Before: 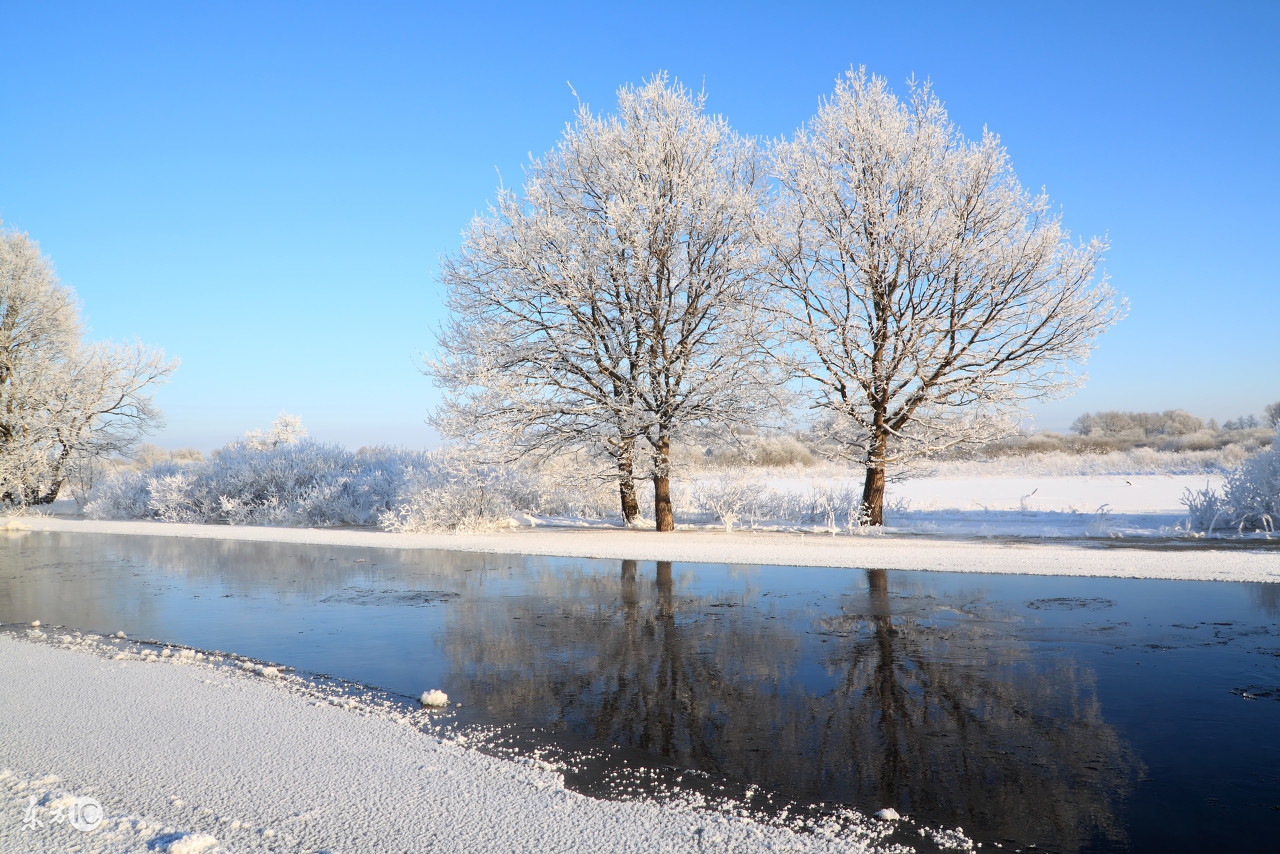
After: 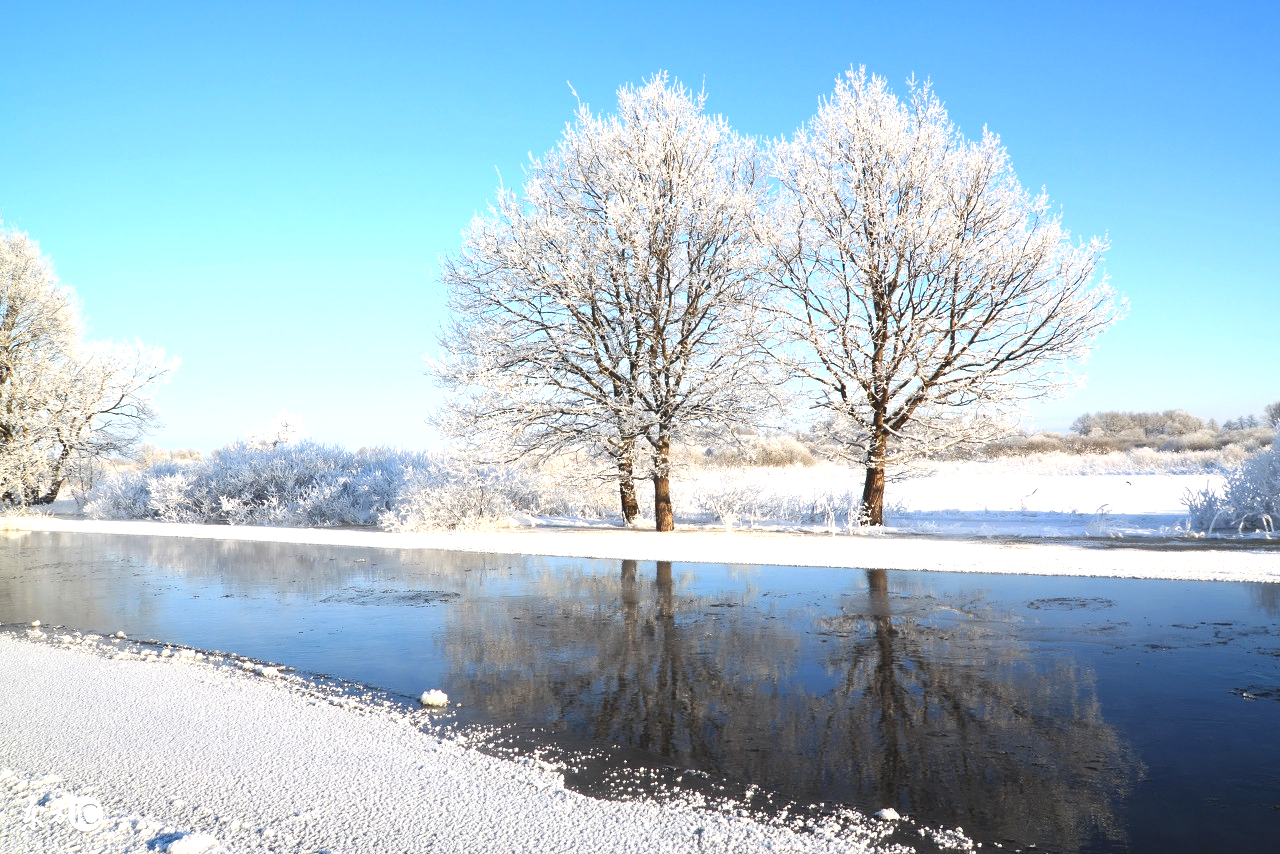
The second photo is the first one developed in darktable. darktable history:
exposure: black level correction -0.005, exposure 0.621 EV, compensate highlight preservation false
shadows and highlights: shadows 37.12, highlights -27.21, soften with gaussian
